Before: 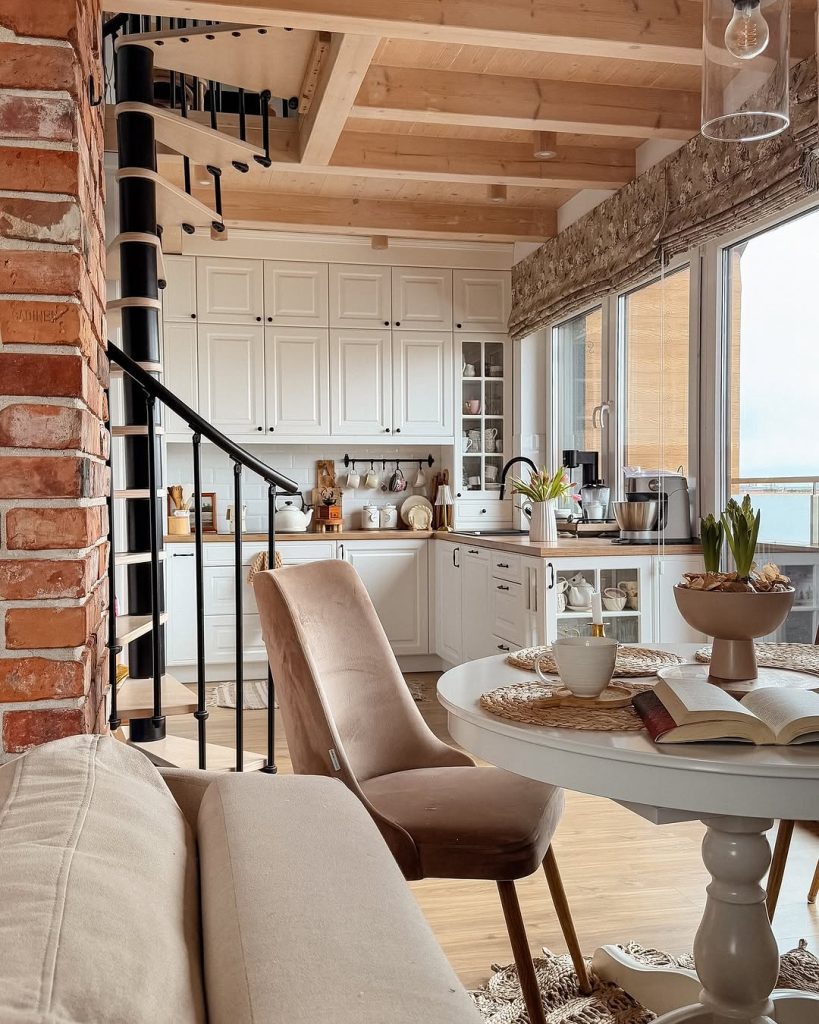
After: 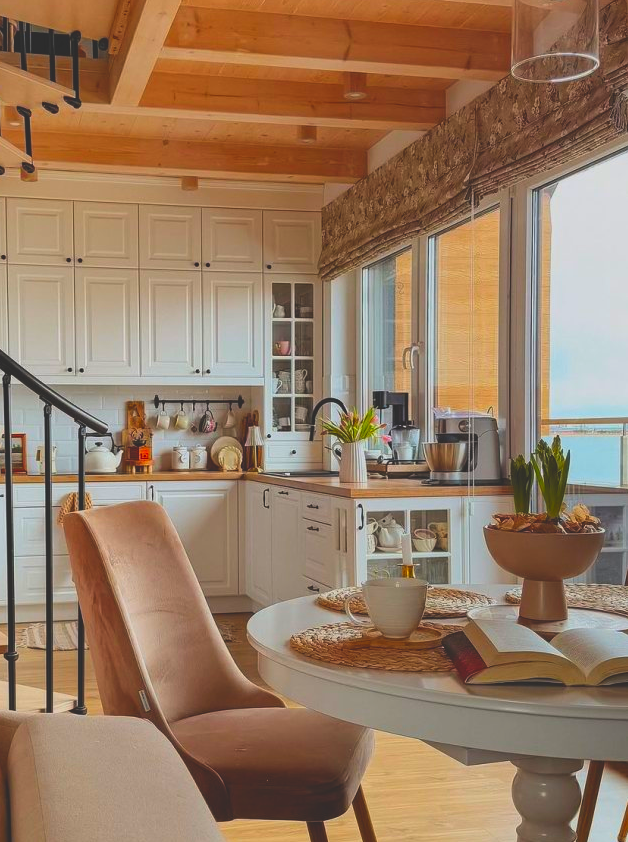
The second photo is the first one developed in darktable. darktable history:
crop: left 23.203%, top 5.836%, bottom 11.885%
exposure: black level correction -0.035, exposure -0.496 EV, compensate highlight preservation false
color correction: highlights b* 0.009, saturation 2.16
